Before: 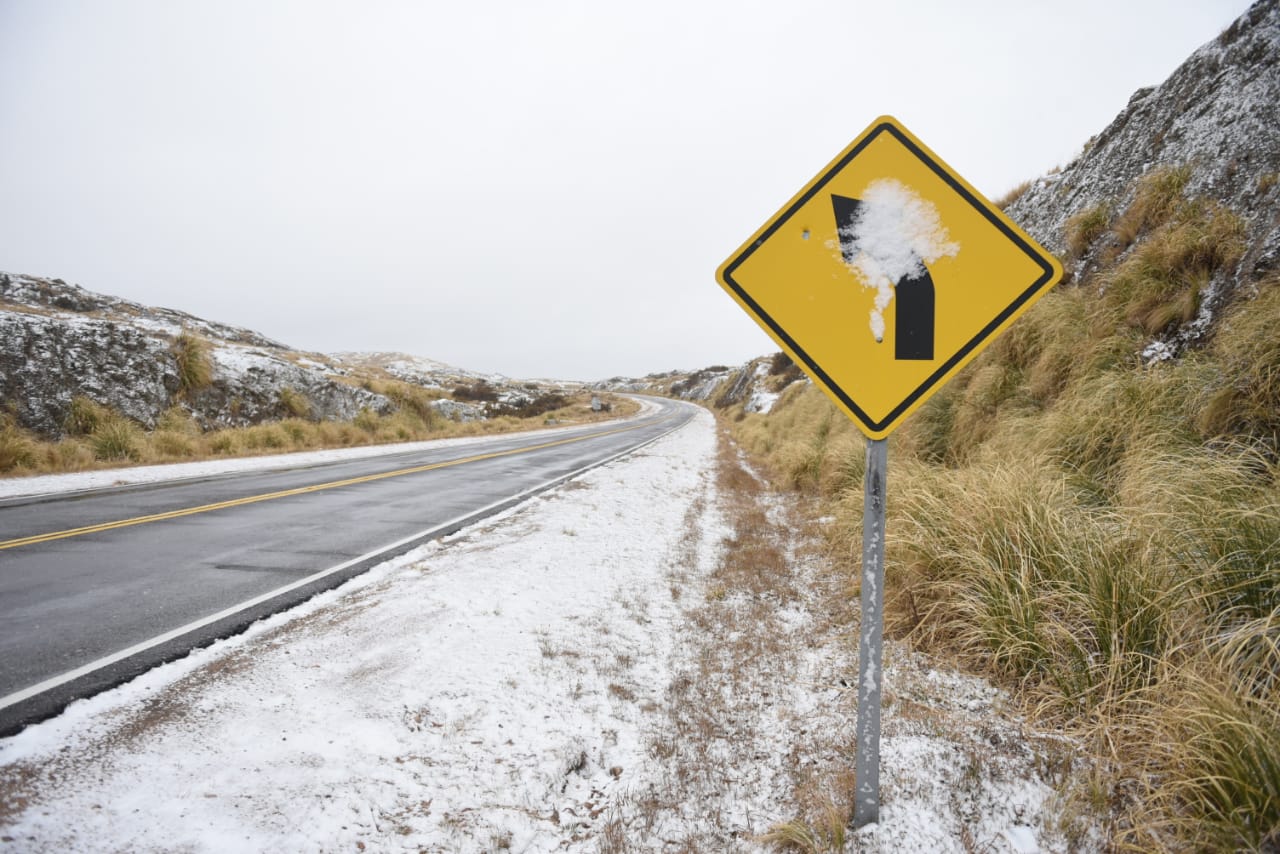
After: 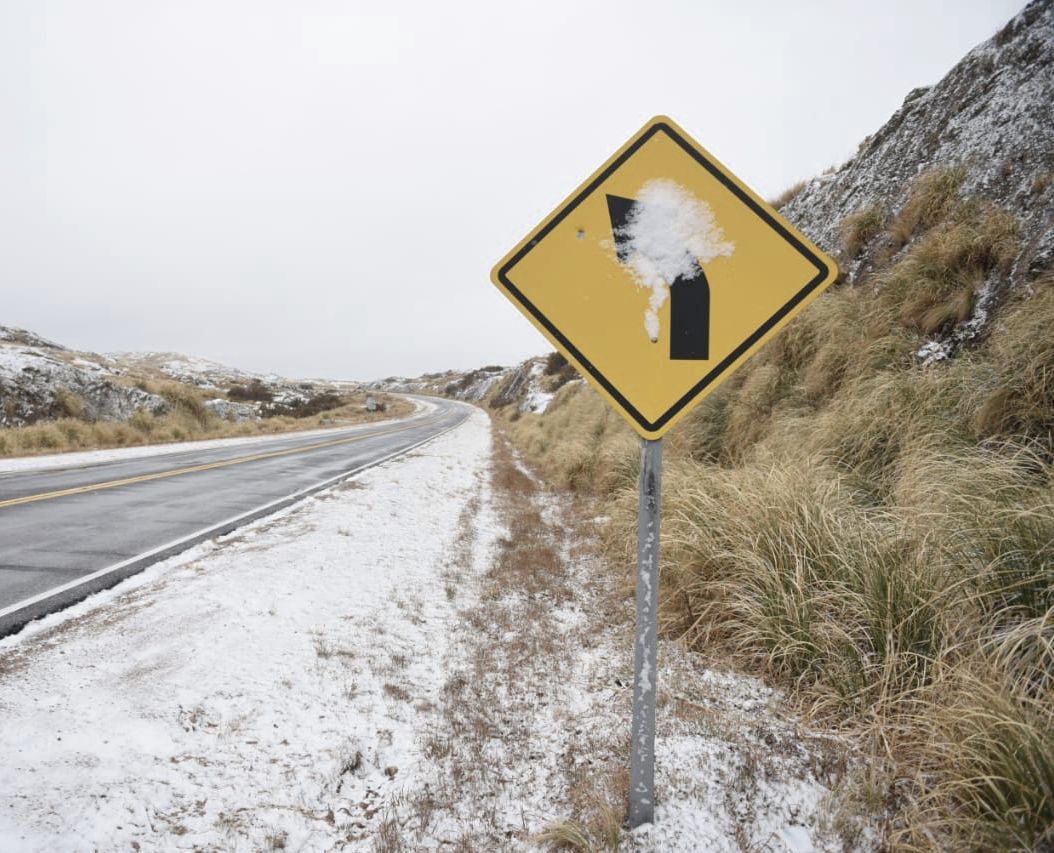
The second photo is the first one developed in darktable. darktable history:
color zones: curves: ch0 [(0, 0.5) (0.125, 0.4) (0.25, 0.5) (0.375, 0.4) (0.5, 0.4) (0.625, 0.35) (0.75, 0.35) (0.875, 0.5)]; ch1 [(0, 0.35) (0.125, 0.45) (0.25, 0.35) (0.375, 0.35) (0.5, 0.35) (0.625, 0.35) (0.75, 0.45) (0.875, 0.35)]; ch2 [(0, 0.6) (0.125, 0.5) (0.25, 0.5) (0.375, 0.6) (0.5, 0.6) (0.625, 0.5) (0.75, 0.5) (0.875, 0.5)]
crop: left 17.582%, bottom 0.031%
